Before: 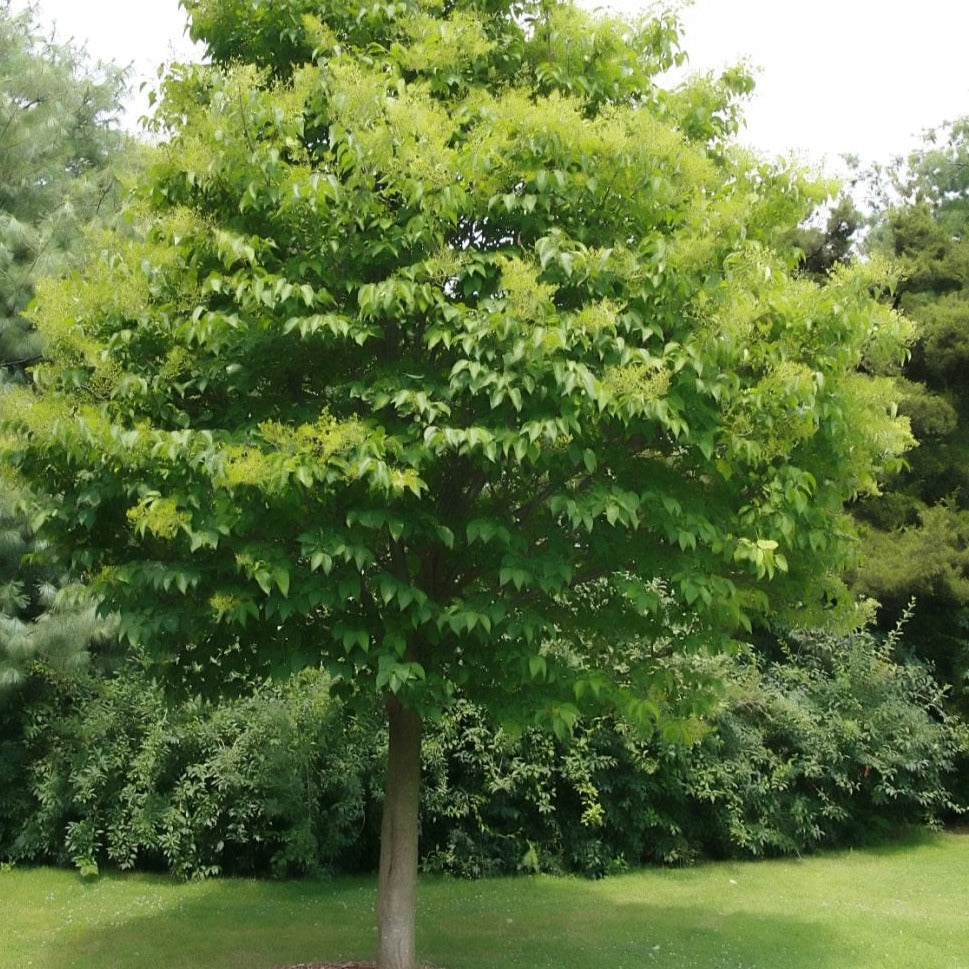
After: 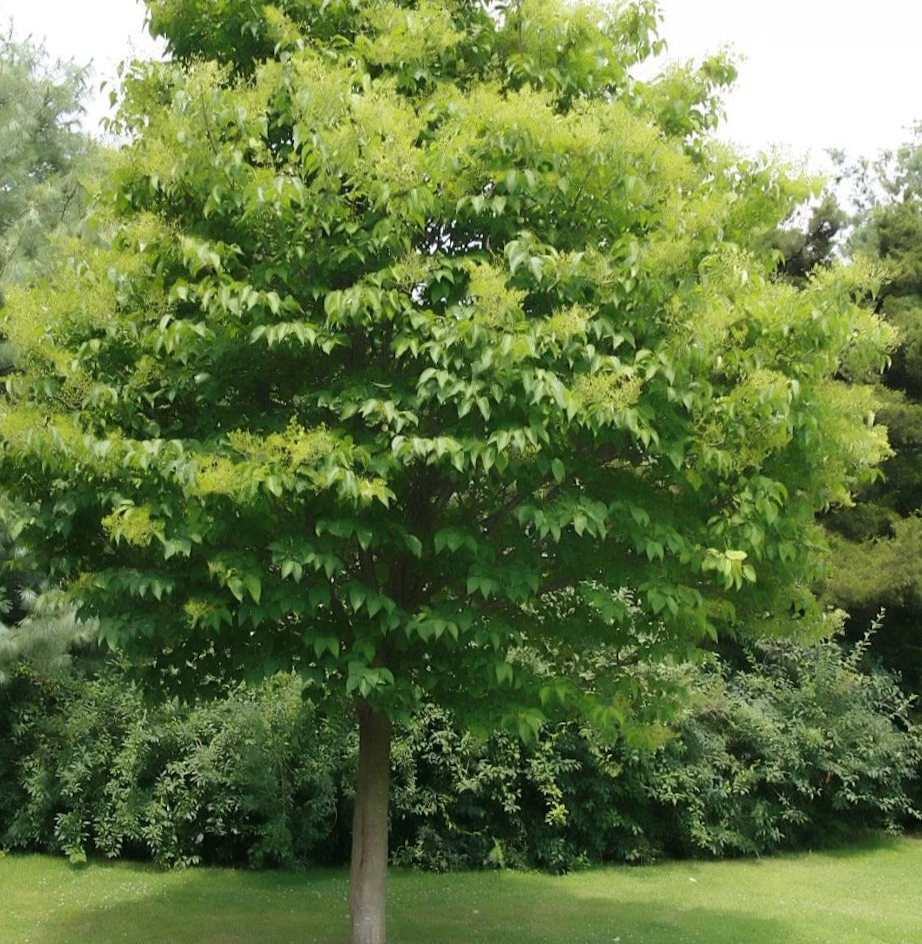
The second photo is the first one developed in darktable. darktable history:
color balance: output saturation 98.5%
rotate and perspective: rotation 0.074°, lens shift (vertical) 0.096, lens shift (horizontal) -0.041, crop left 0.043, crop right 0.952, crop top 0.024, crop bottom 0.979
